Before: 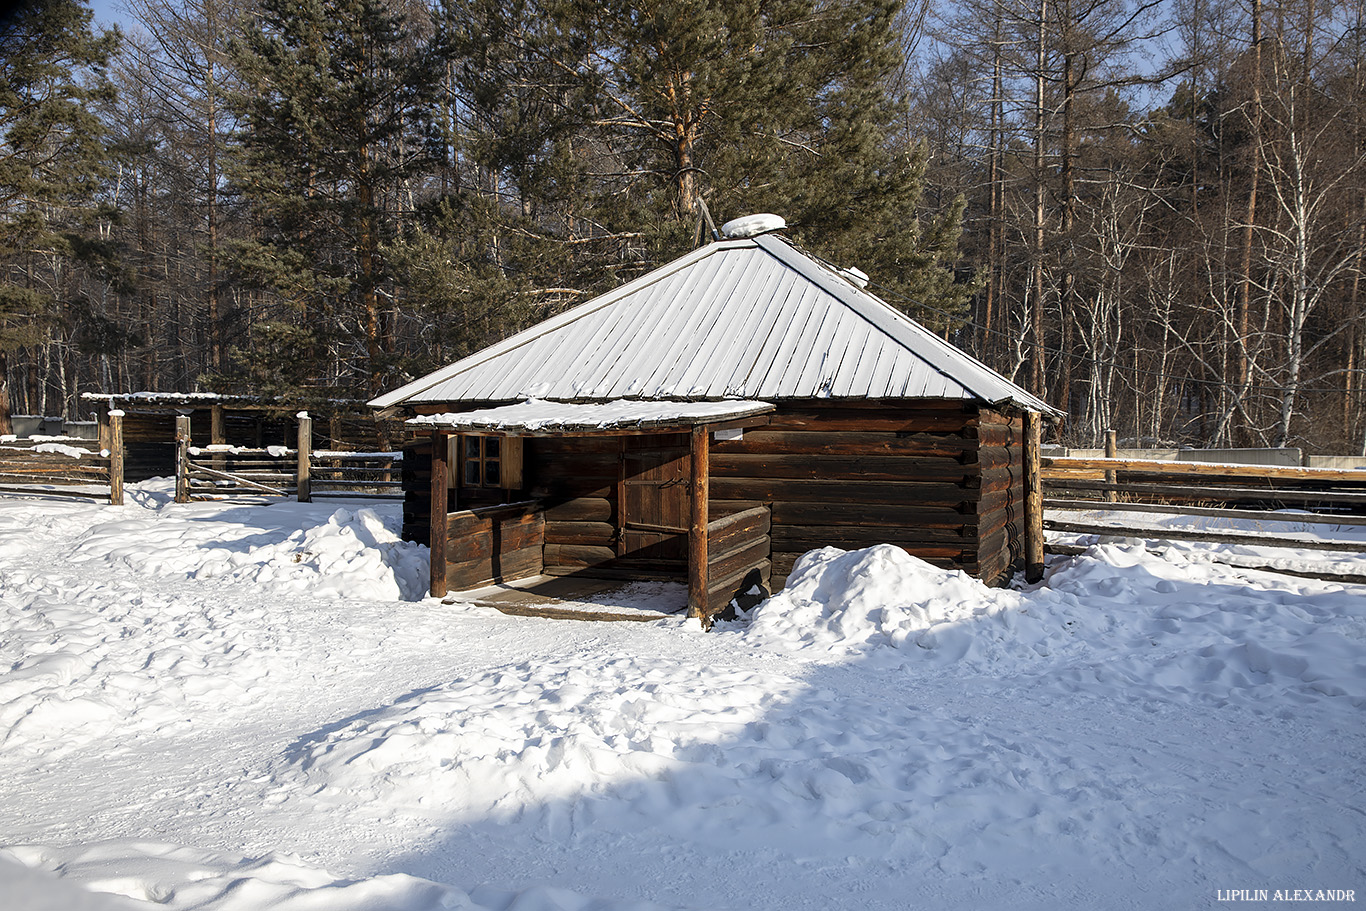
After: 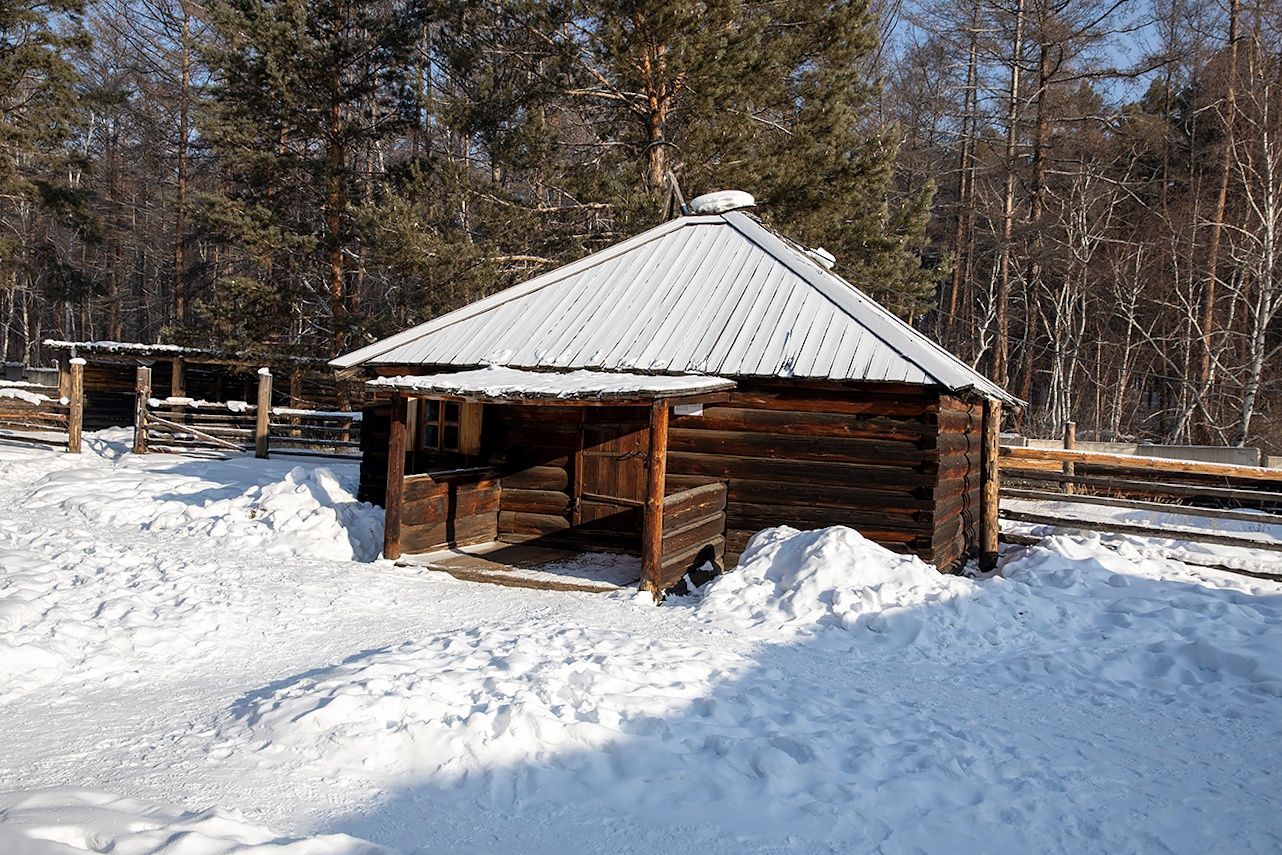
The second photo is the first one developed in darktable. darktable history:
crop and rotate: angle -2.52°
